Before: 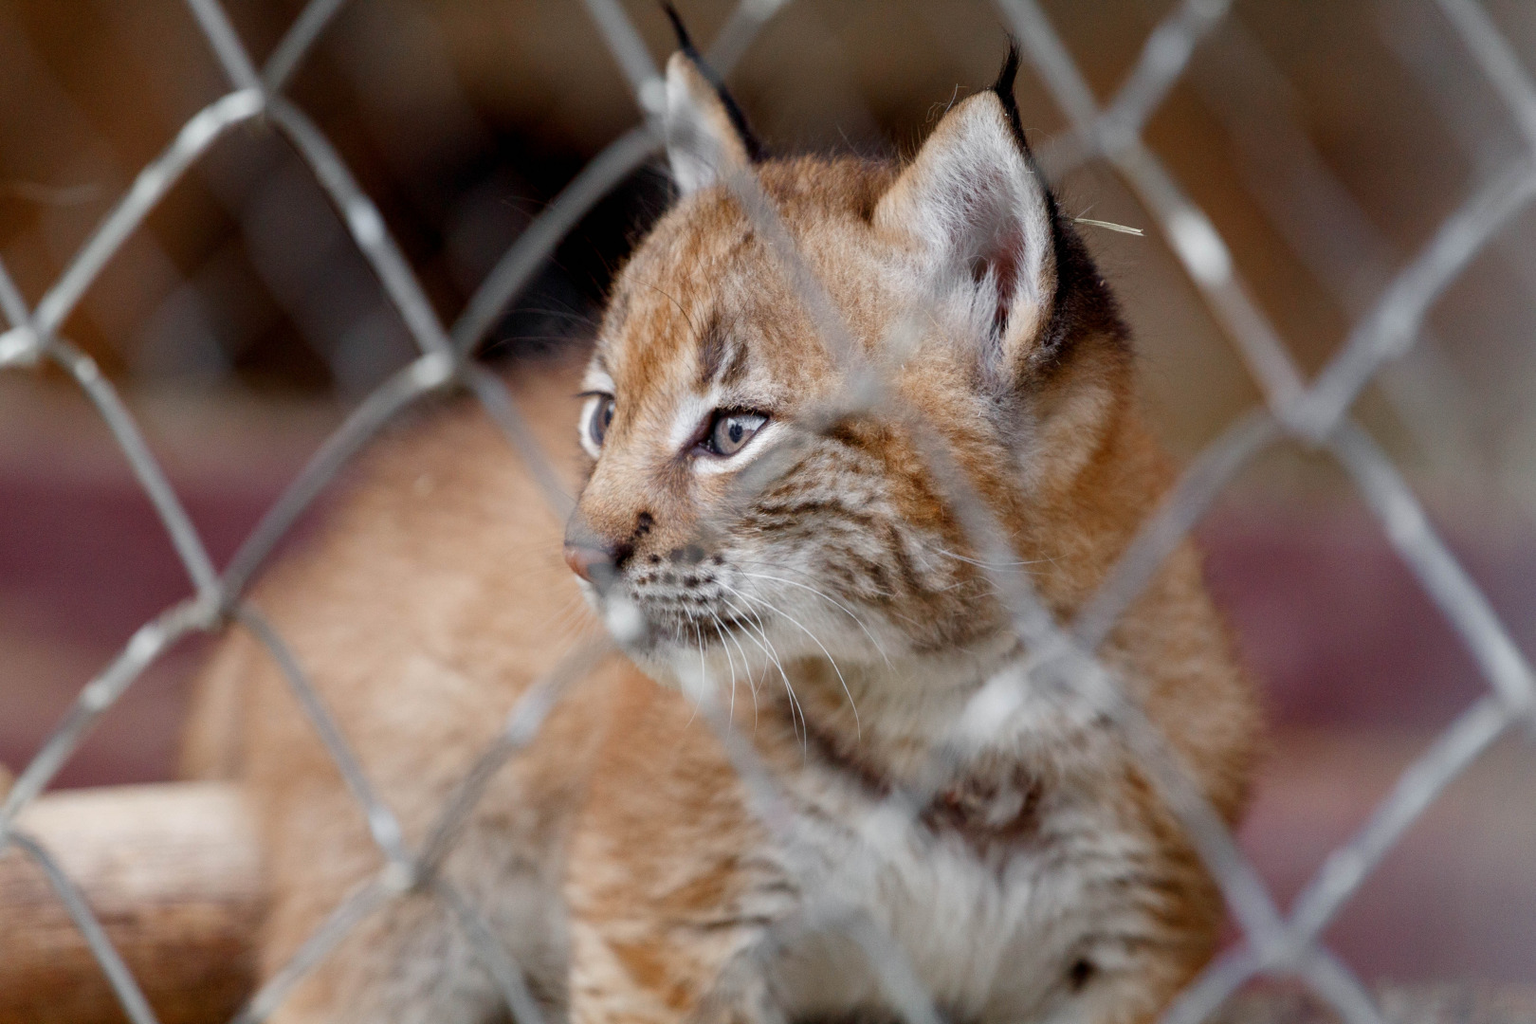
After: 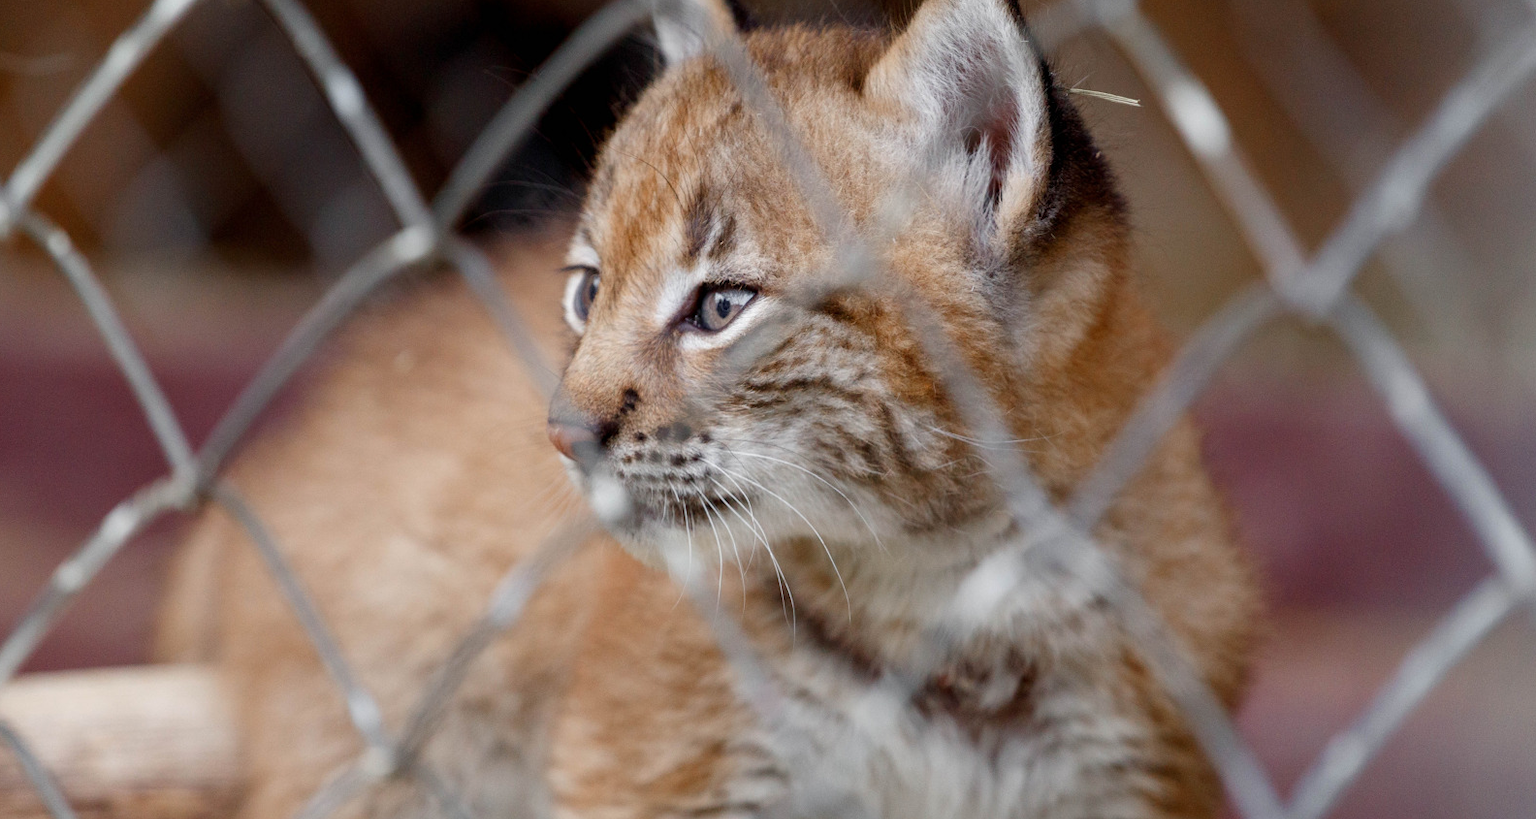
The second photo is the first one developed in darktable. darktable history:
crop and rotate: left 1.913%, top 12.895%, right 0.285%, bottom 8.825%
